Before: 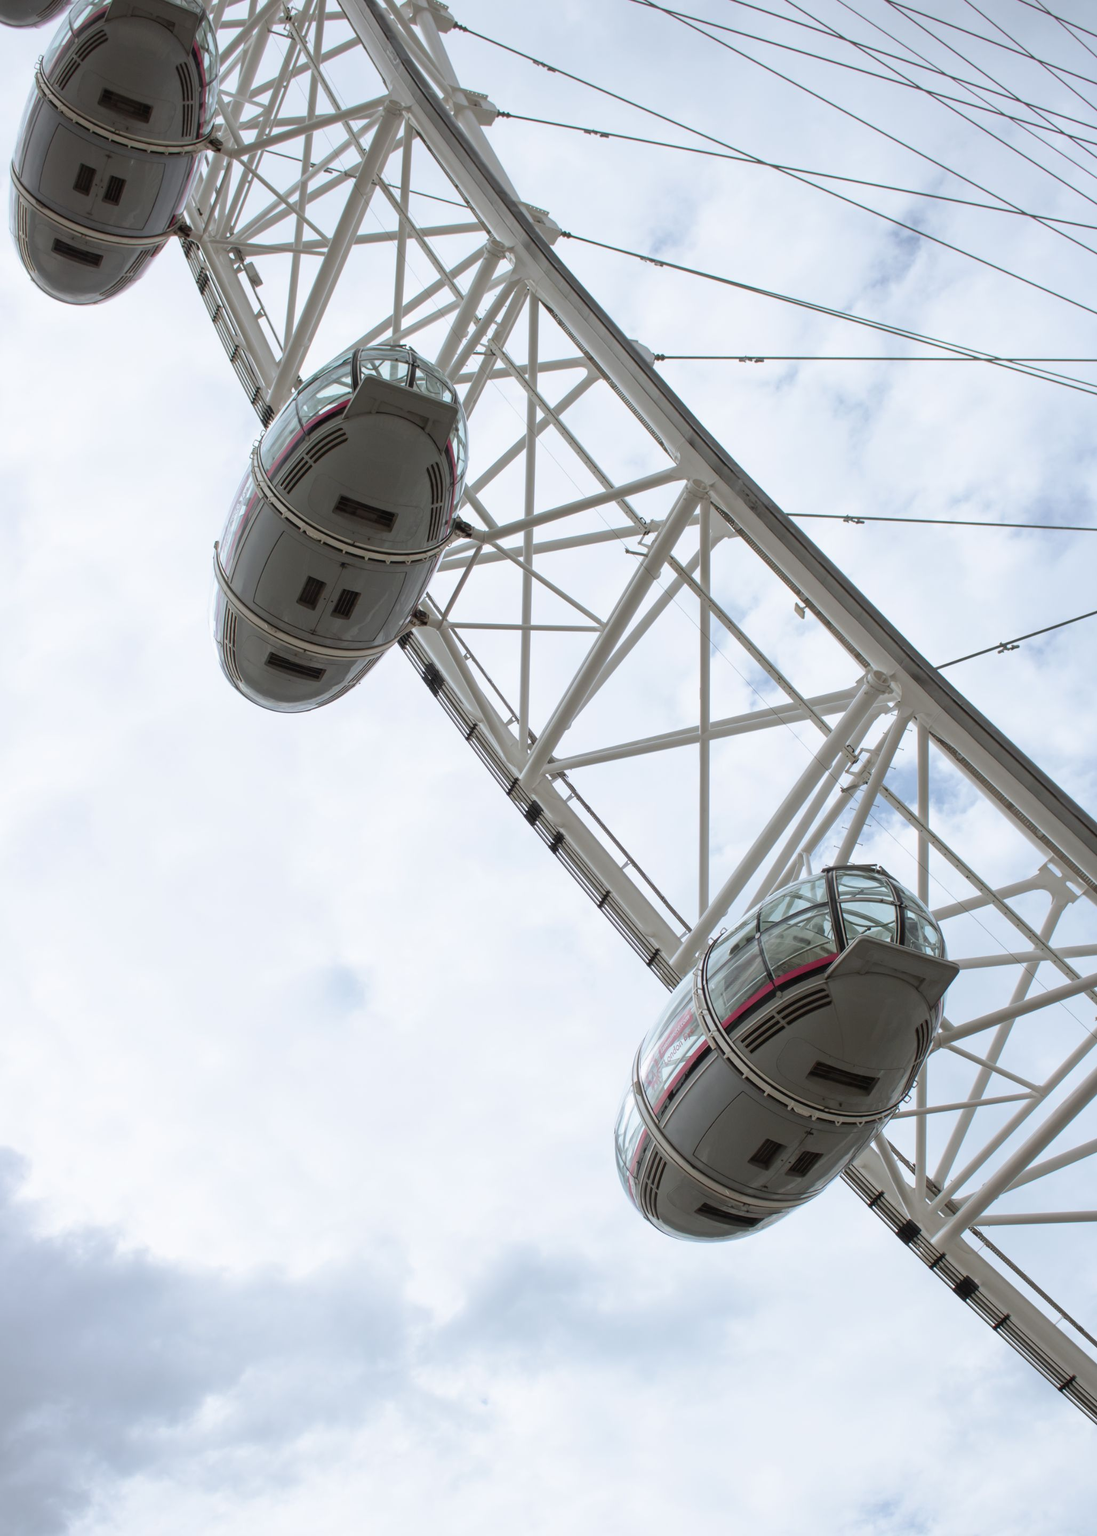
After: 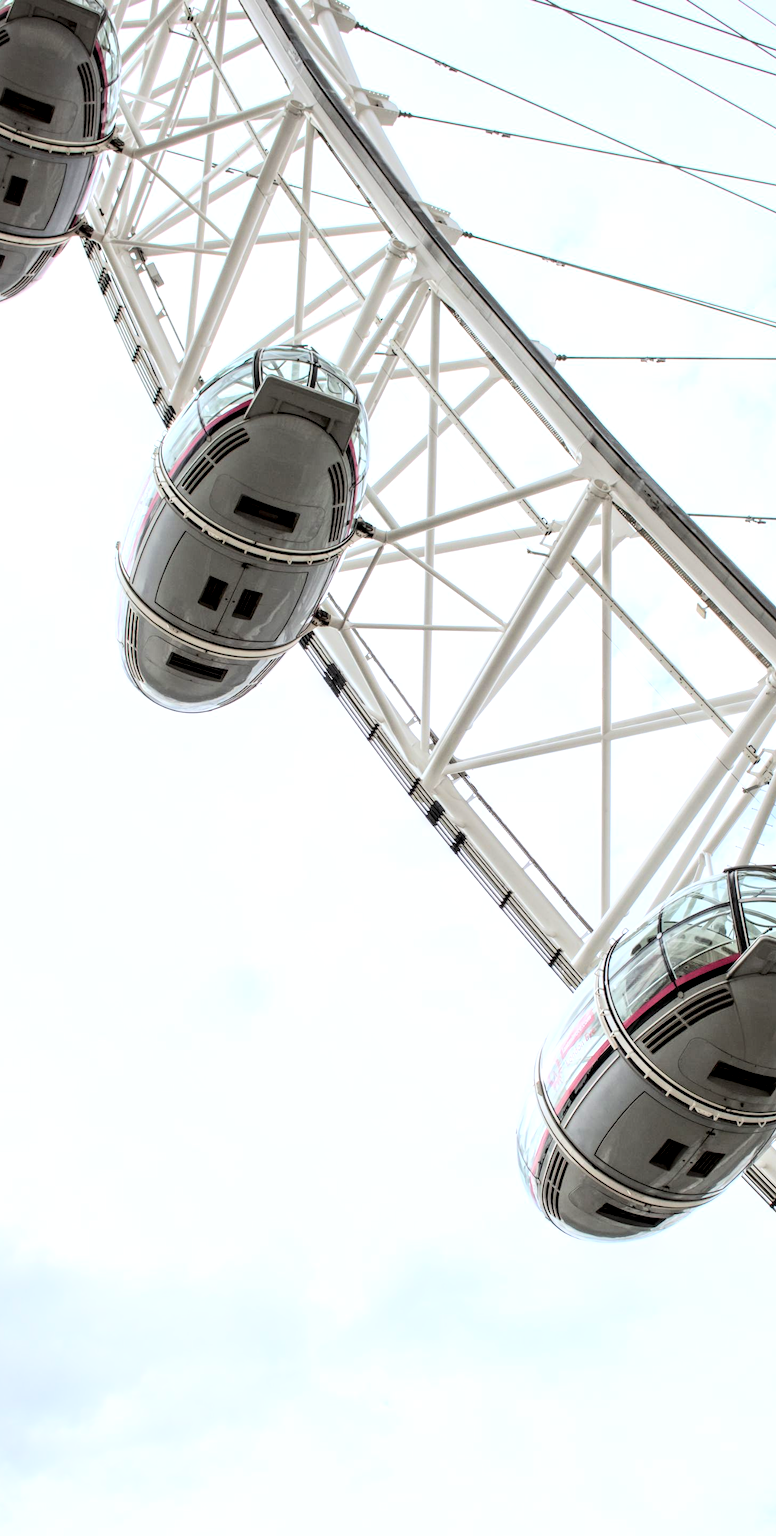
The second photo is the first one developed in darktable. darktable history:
exposure: exposure -0.013 EV, compensate highlight preservation false
crop and rotate: left 9.031%, right 20.222%
local contrast: detail 150%
base curve: curves: ch0 [(0, 0) (0.007, 0.004) (0.027, 0.03) (0.046, 0.07) (0.207, 0.54) (0.442, 0.872) (0.673, 0.972) (1, 1)]
